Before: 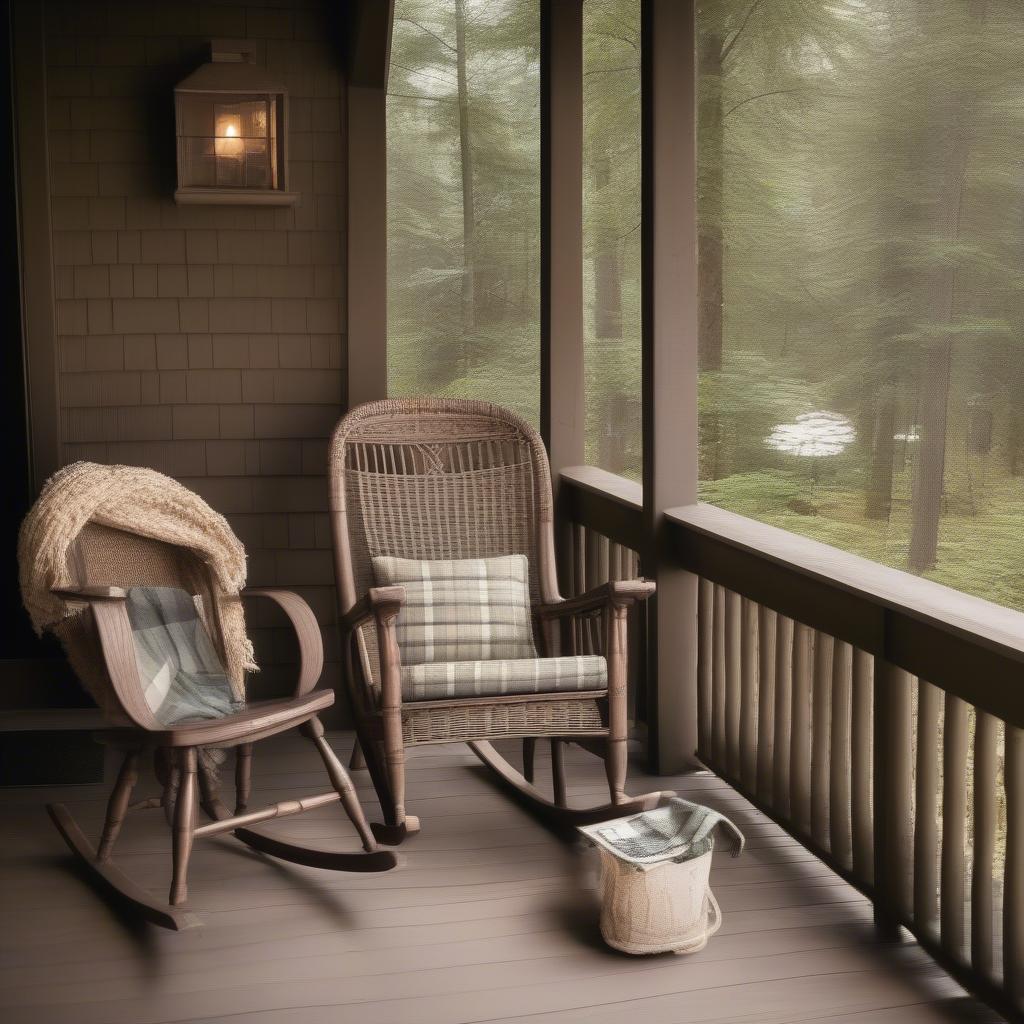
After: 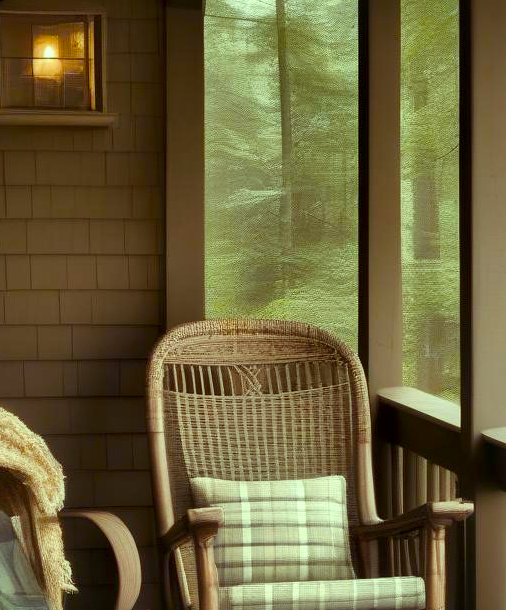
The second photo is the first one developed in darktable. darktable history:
local contrast: mode bilateral grid, contrast 25, coarseness 60, detail 151%, midtone range 0.2
crop: left 17.849%, top 7.737%, right 32.687%, bottom 32.687%
color balance rgb: highlights gain › luminance 15.395%, highlights gain › chroma 7.079%, highlights gain › hue 126.73°, perceptual saturation grading › global saturation 40.219%, perceptual saturation grading › highlights -25.139%, perceptual saturation grading › mid-tones 35.647%, perceptual saturation grading › shadows 34.969%
